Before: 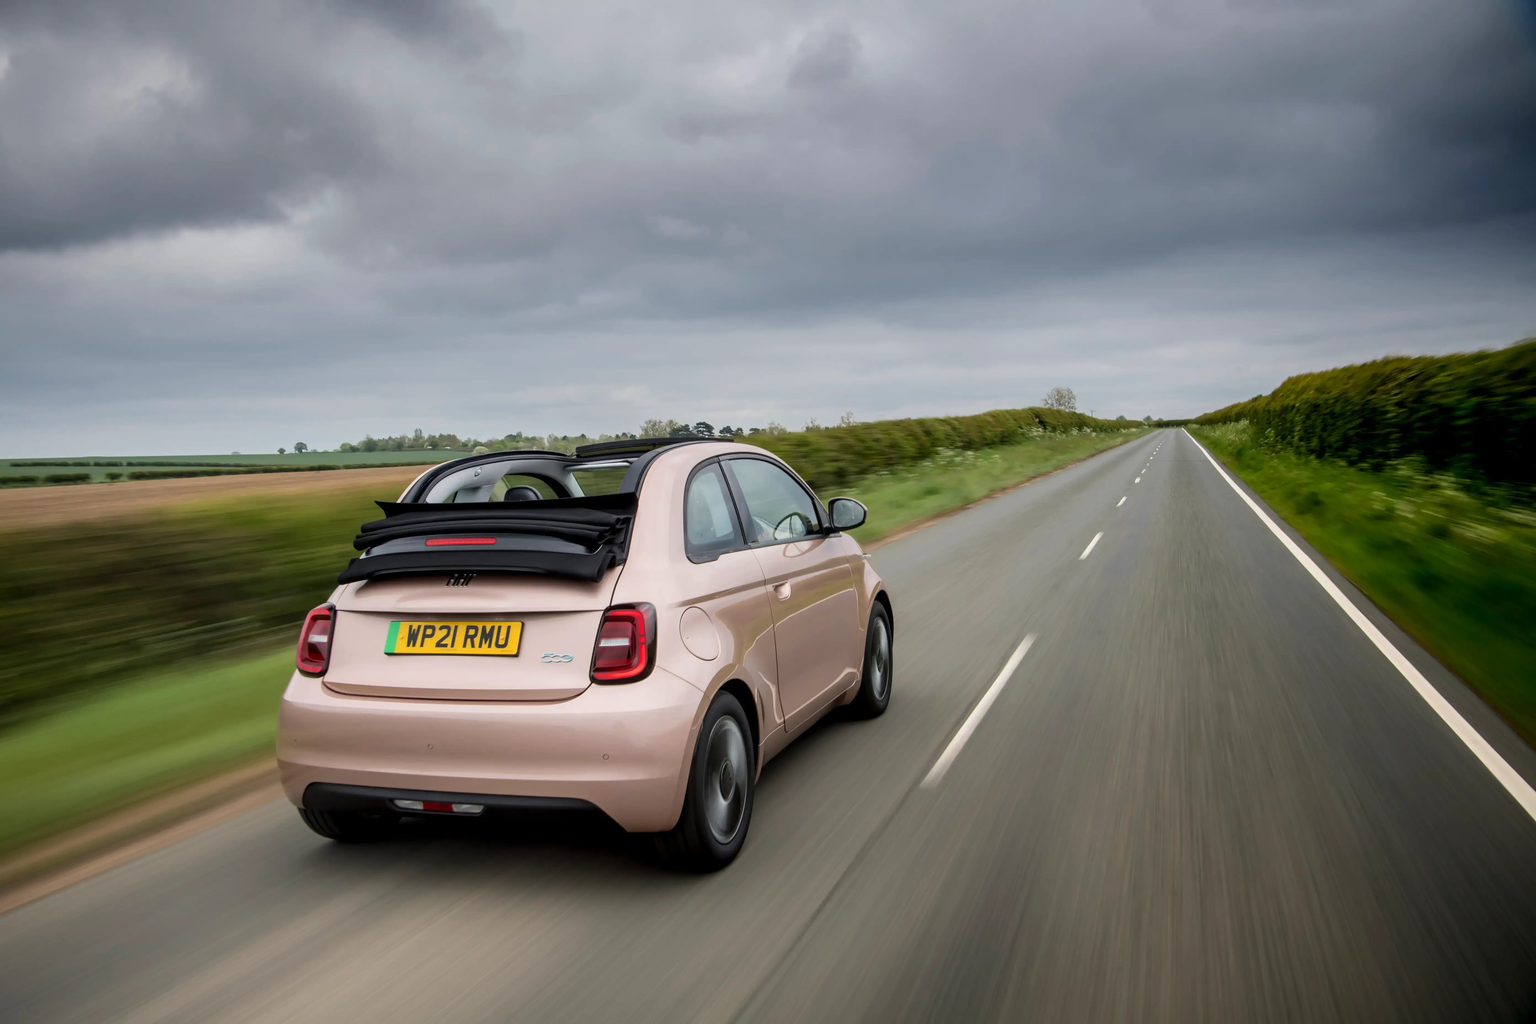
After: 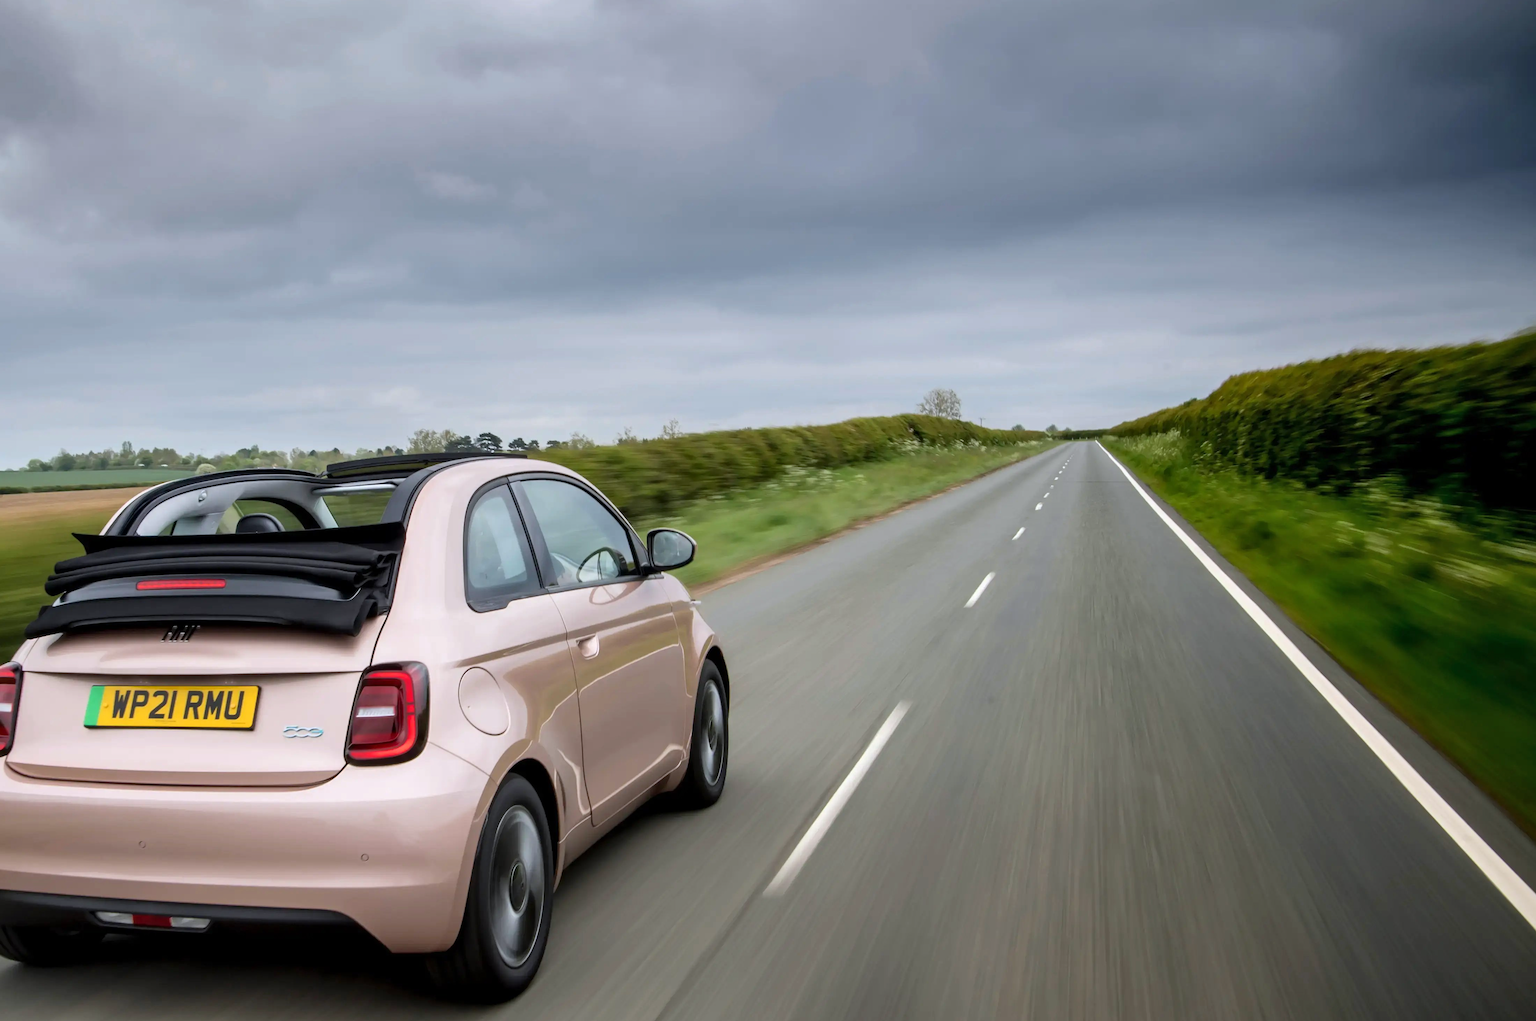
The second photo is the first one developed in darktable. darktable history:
shadows and highlights: shadows 20.55, highlights -20.99, soften with gaussian
exposure: exposure 0.2 EV, compensate highlight preservation false
crop and rotate: left 20.74%, top 7.912%, right 0.375%, bottom 13.378%
white balance: red 0.98, blue 1.034
